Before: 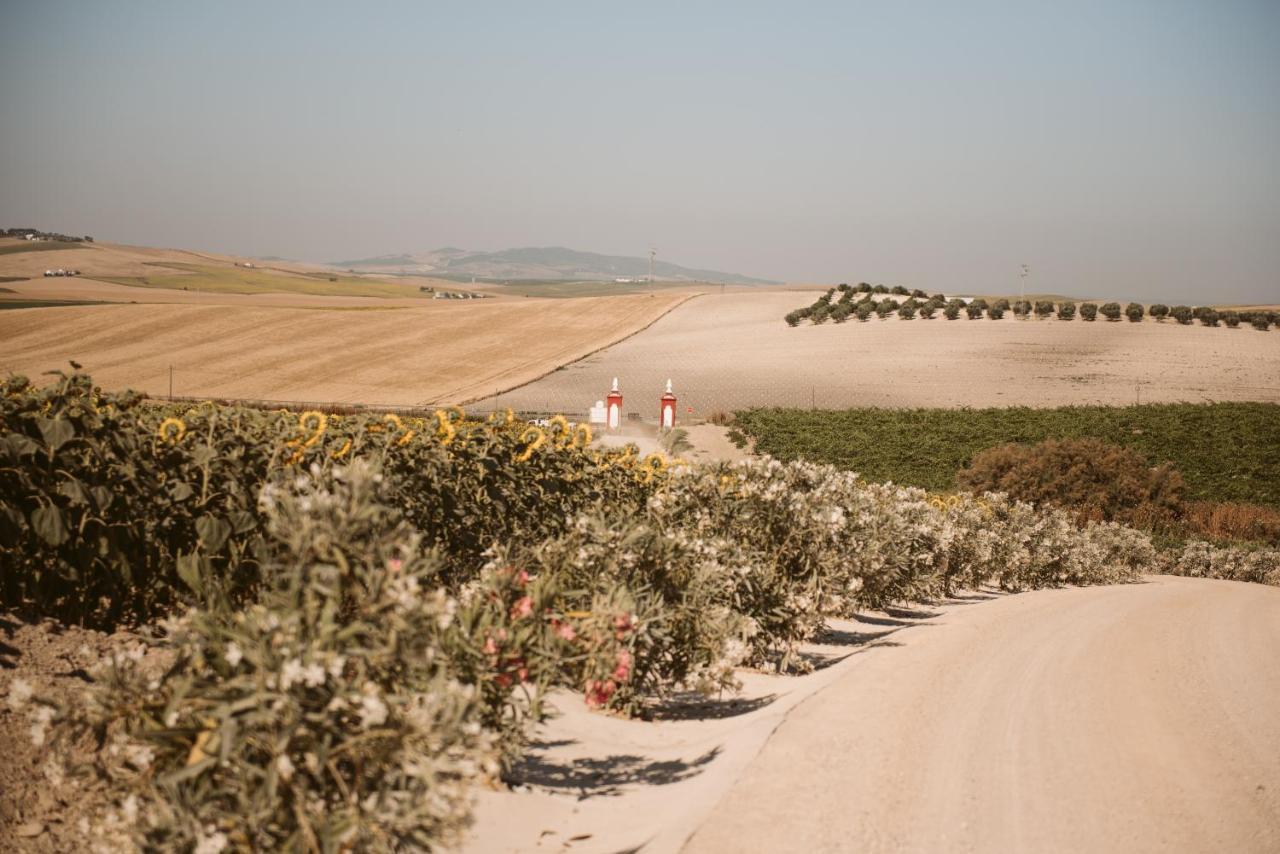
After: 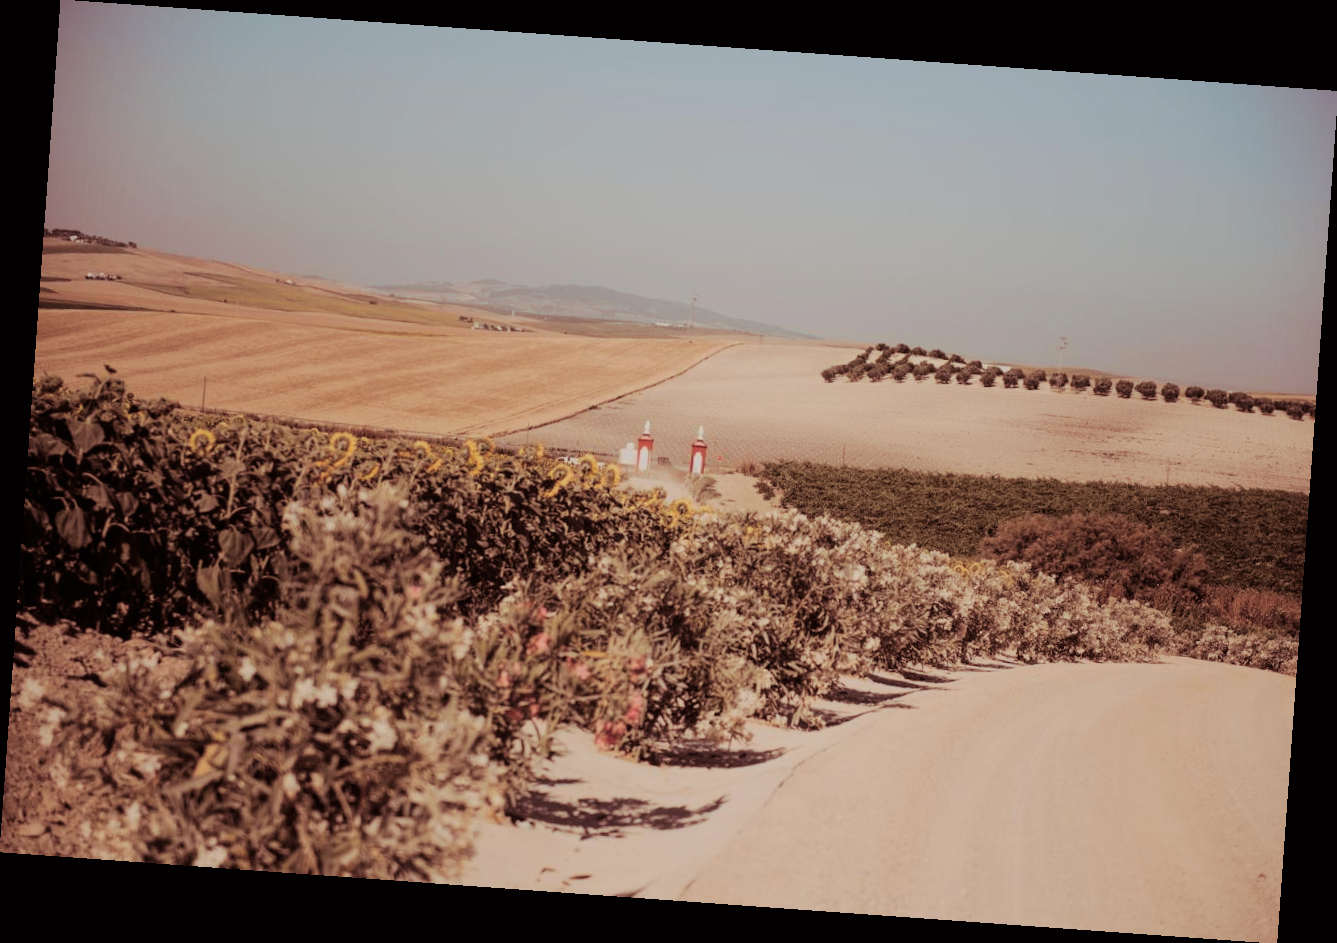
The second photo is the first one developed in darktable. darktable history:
split-toning: on, module defaults
filmic rgb: black relative exposure -7.15 EV, white relative exposure 5.36 EV, hardness 3.02, color science v6 (2022)
rotate and perspective: rotation 4.1°, automatic cropping off
